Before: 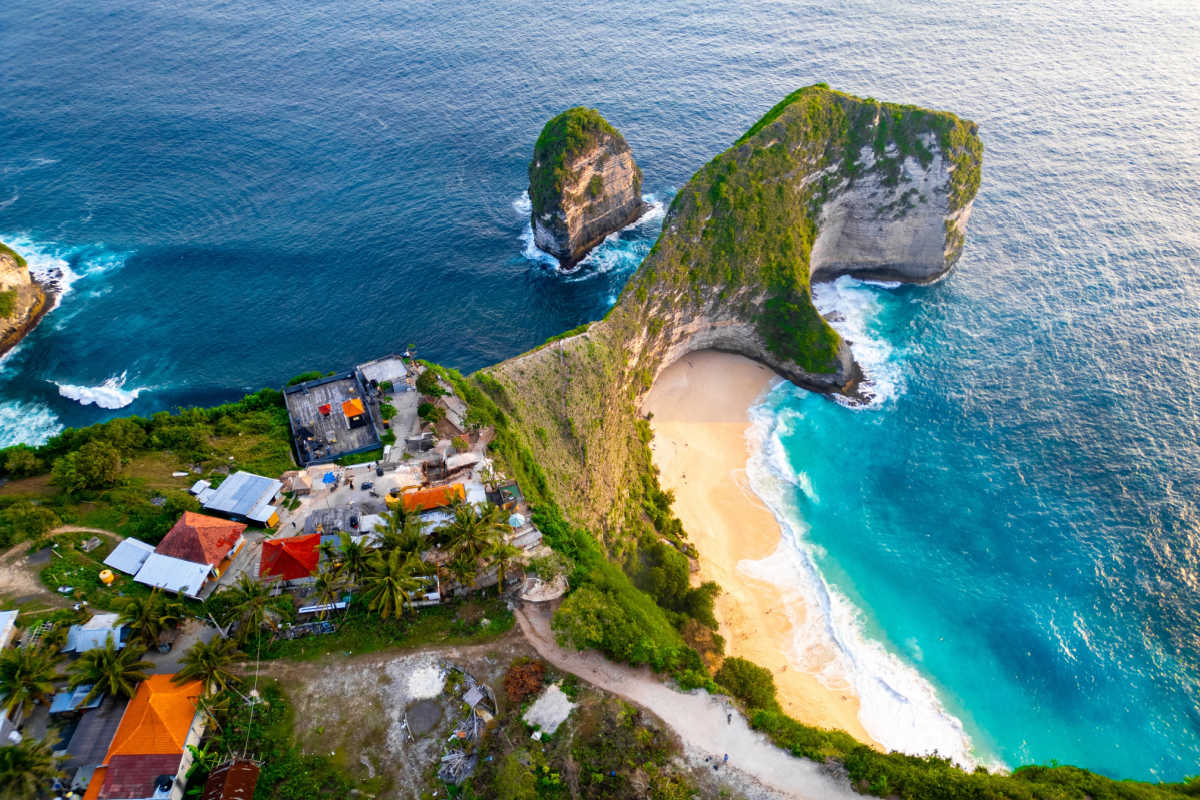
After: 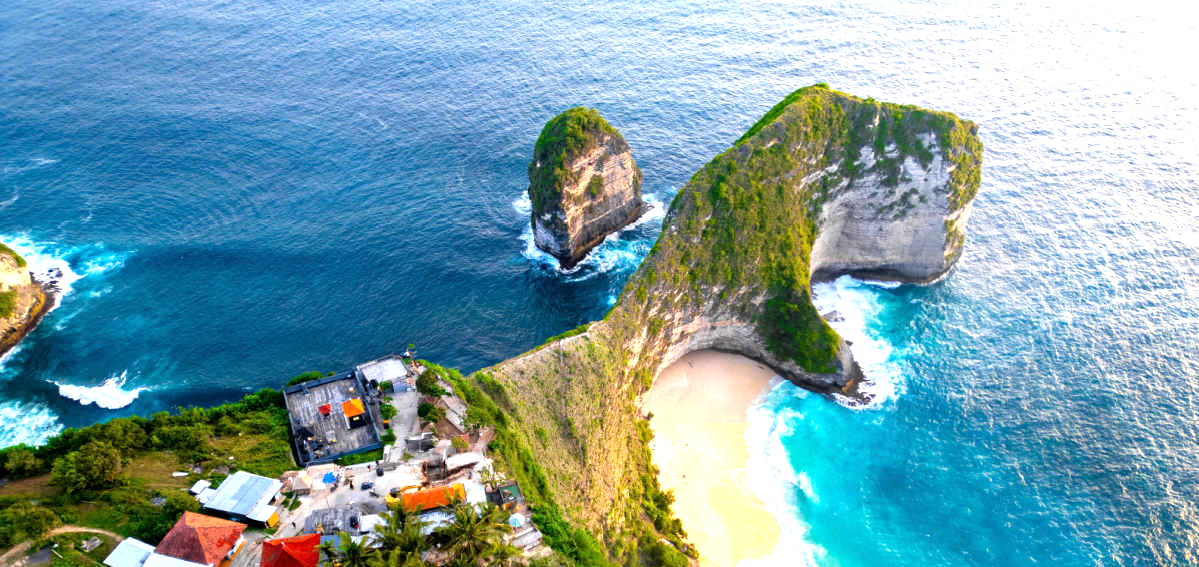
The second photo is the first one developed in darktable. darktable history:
crop: right 0.001%, bottom 29.083%
tone equalizer: -8 EV -0.721 EV, -7 EV -0.711 EV, -6 EV -0.572 EV, -5 EV -0.394 EV, -3 EV 0.374 EV, -2 EV 0.6 EV, -1 EV 0.682 EV, +0 EV 0.749 EV
